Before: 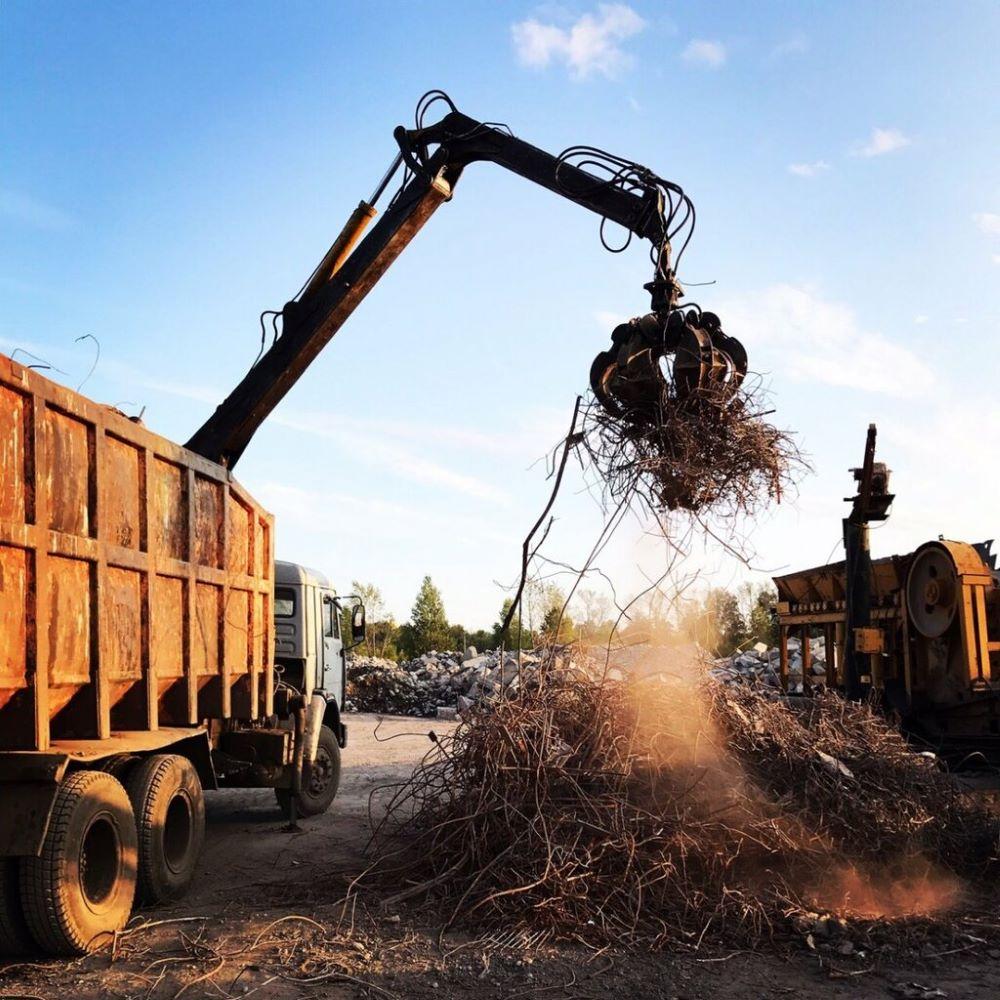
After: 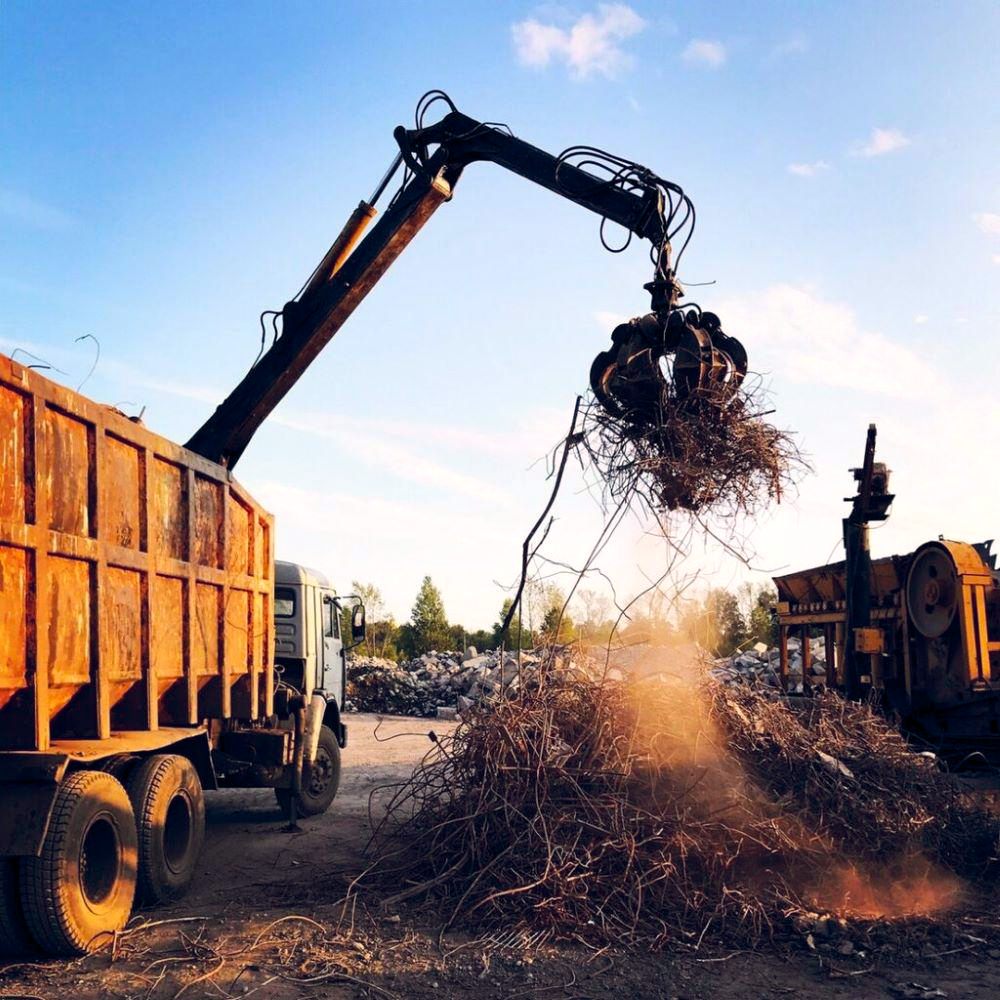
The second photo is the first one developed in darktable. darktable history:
shadows and highlights: shadows 12, white point adjustment 1.2, highlights -0.36, soften with gaussian
color balance rgb: shadows lift › hue 87.51°, highlights gain › chroma 1.35%, highlights gain › hue 55.1°, global offset › chroma 0.13%, global offset › hue 253.66°, perceptual saturation grading › global saturation 16.38%
